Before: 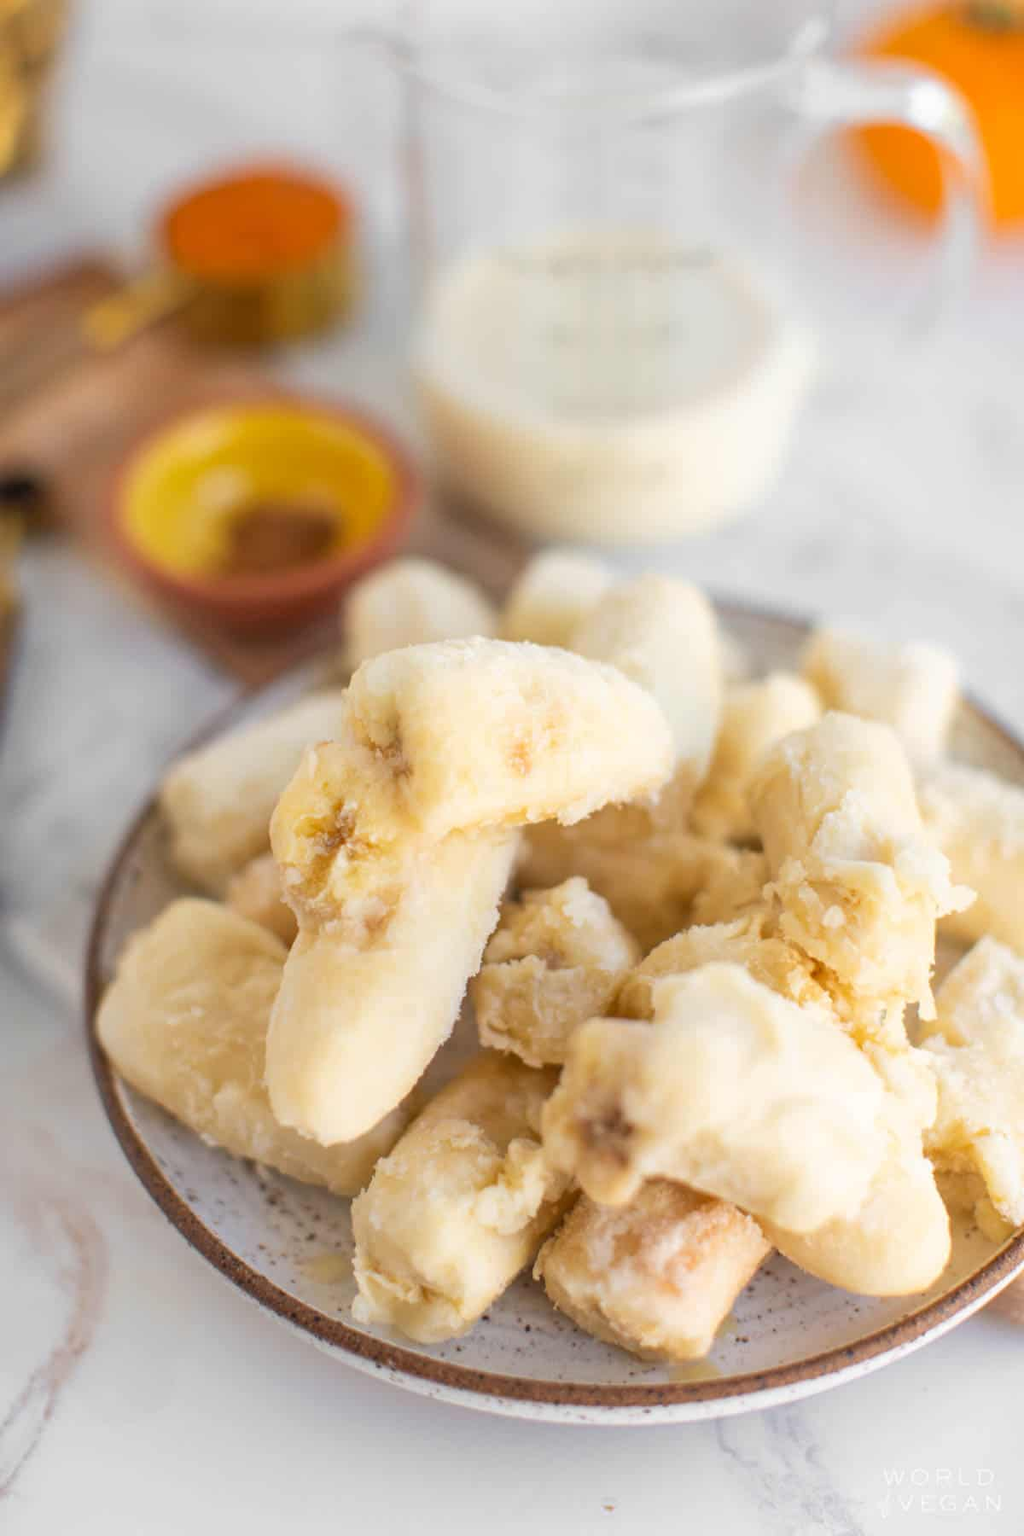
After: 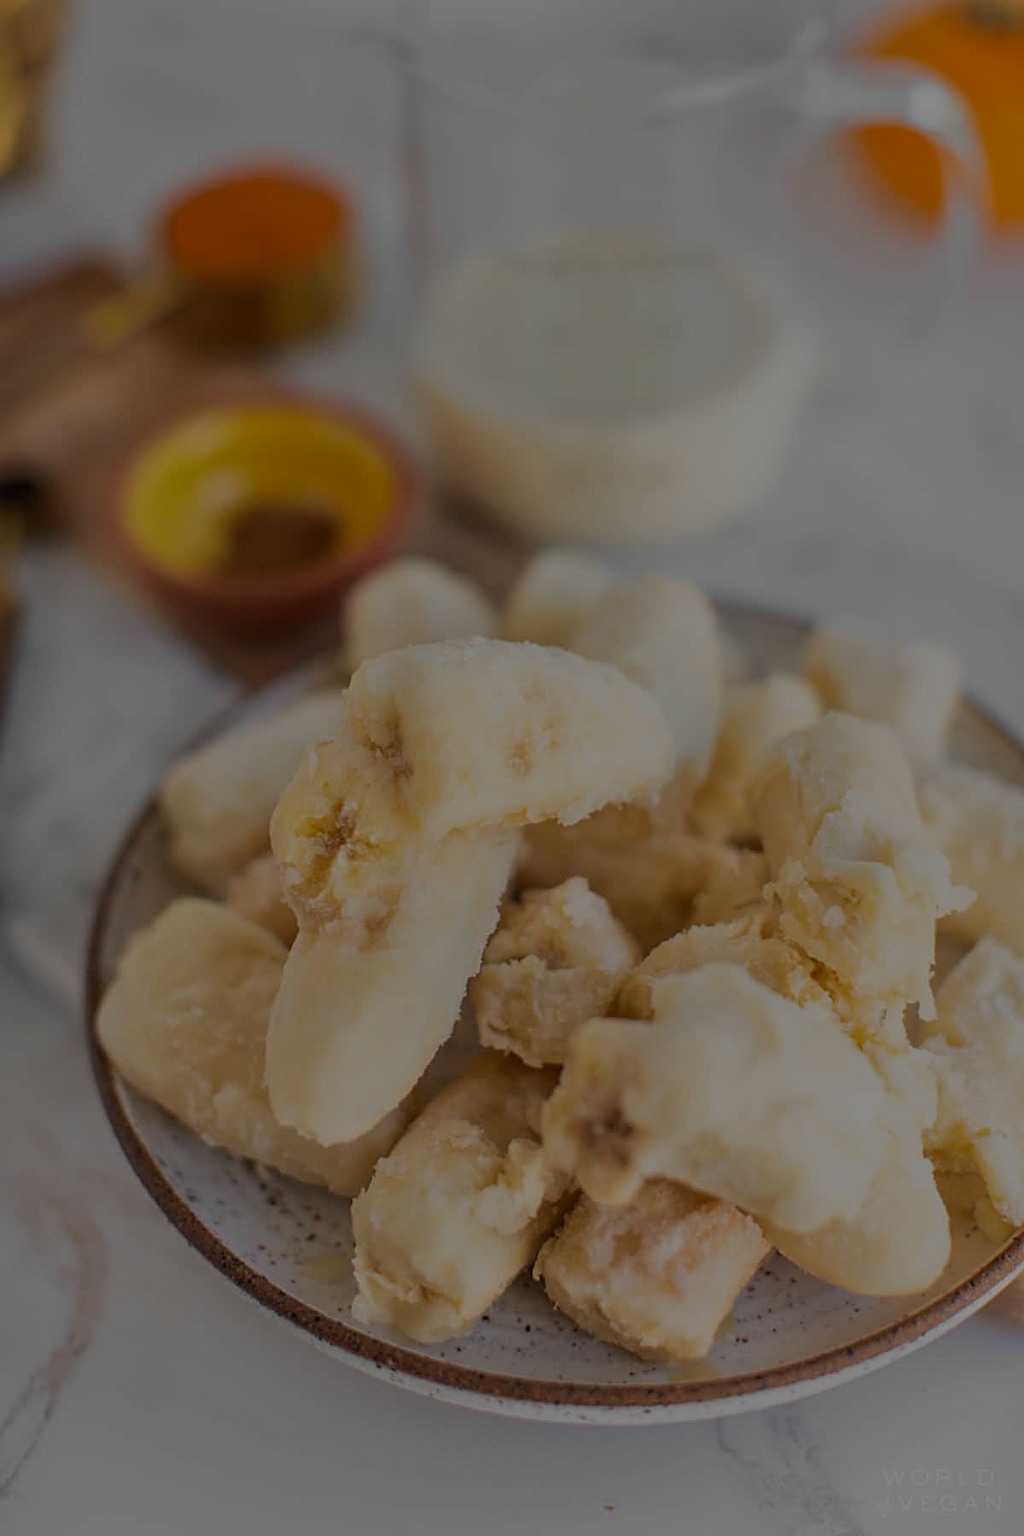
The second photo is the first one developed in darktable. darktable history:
sharpen: on, module defaults
tone equalizer: -8 EV -1.98 EV, -7 EV -1.97 EV, -6 EV -1.98 EV, -5 EV -2 EV, -4 EV -1.99 EV, -3 EV -2 EV, -2 EV -1.99 EV, -1 EV -1.61 EV, +0 EV -2 EV
